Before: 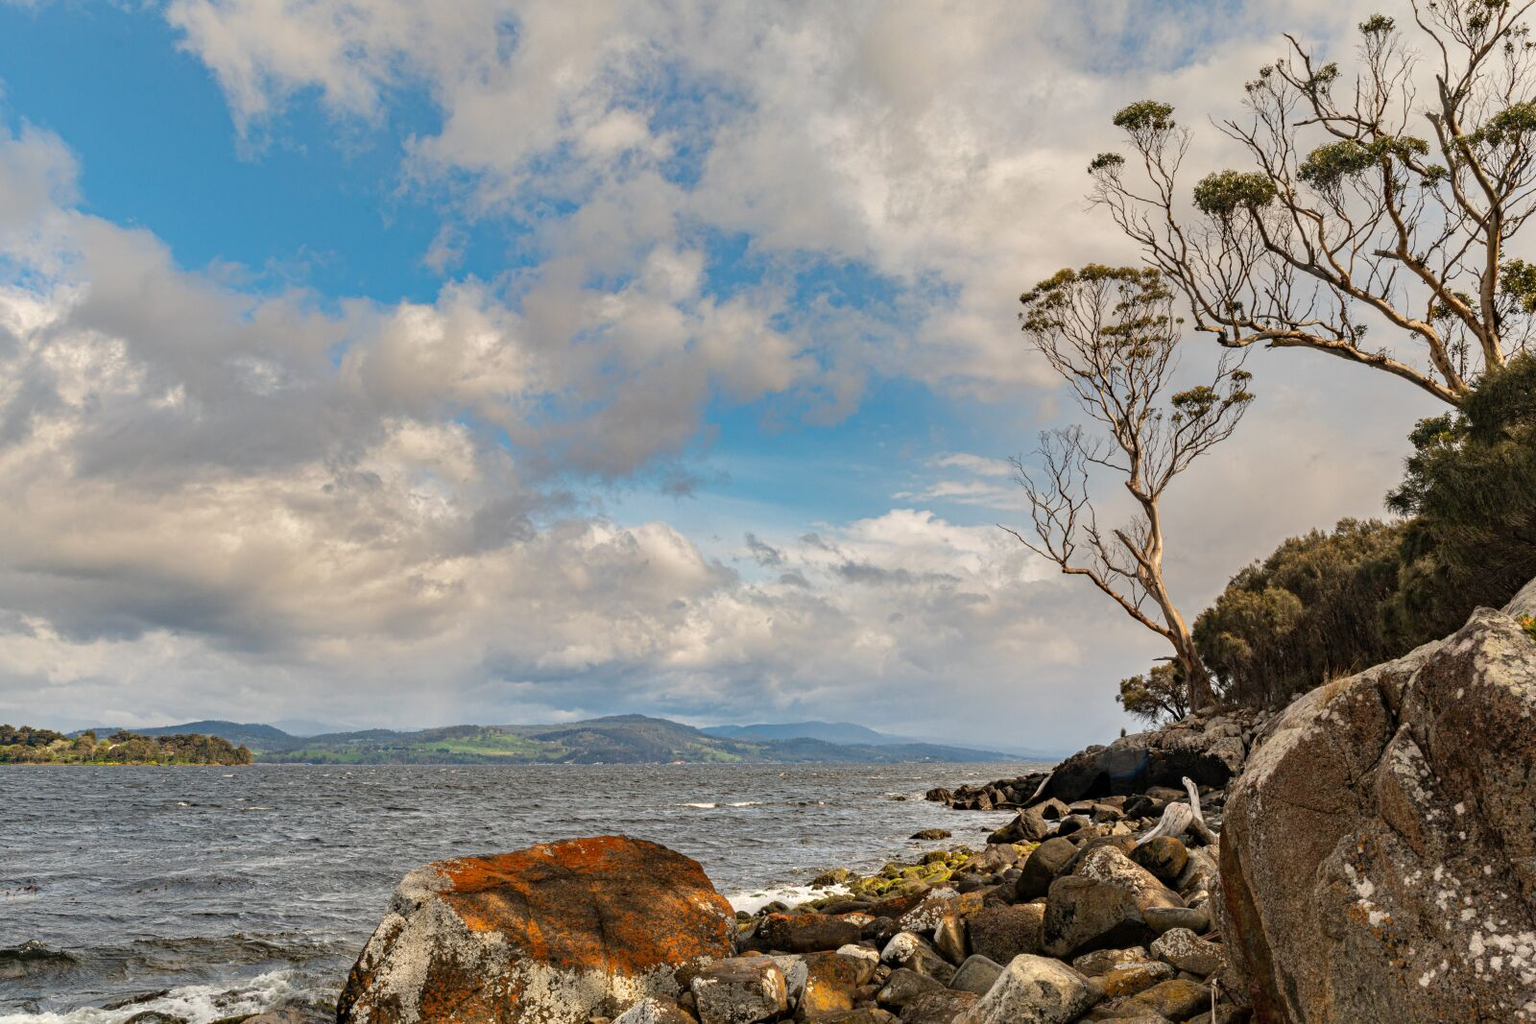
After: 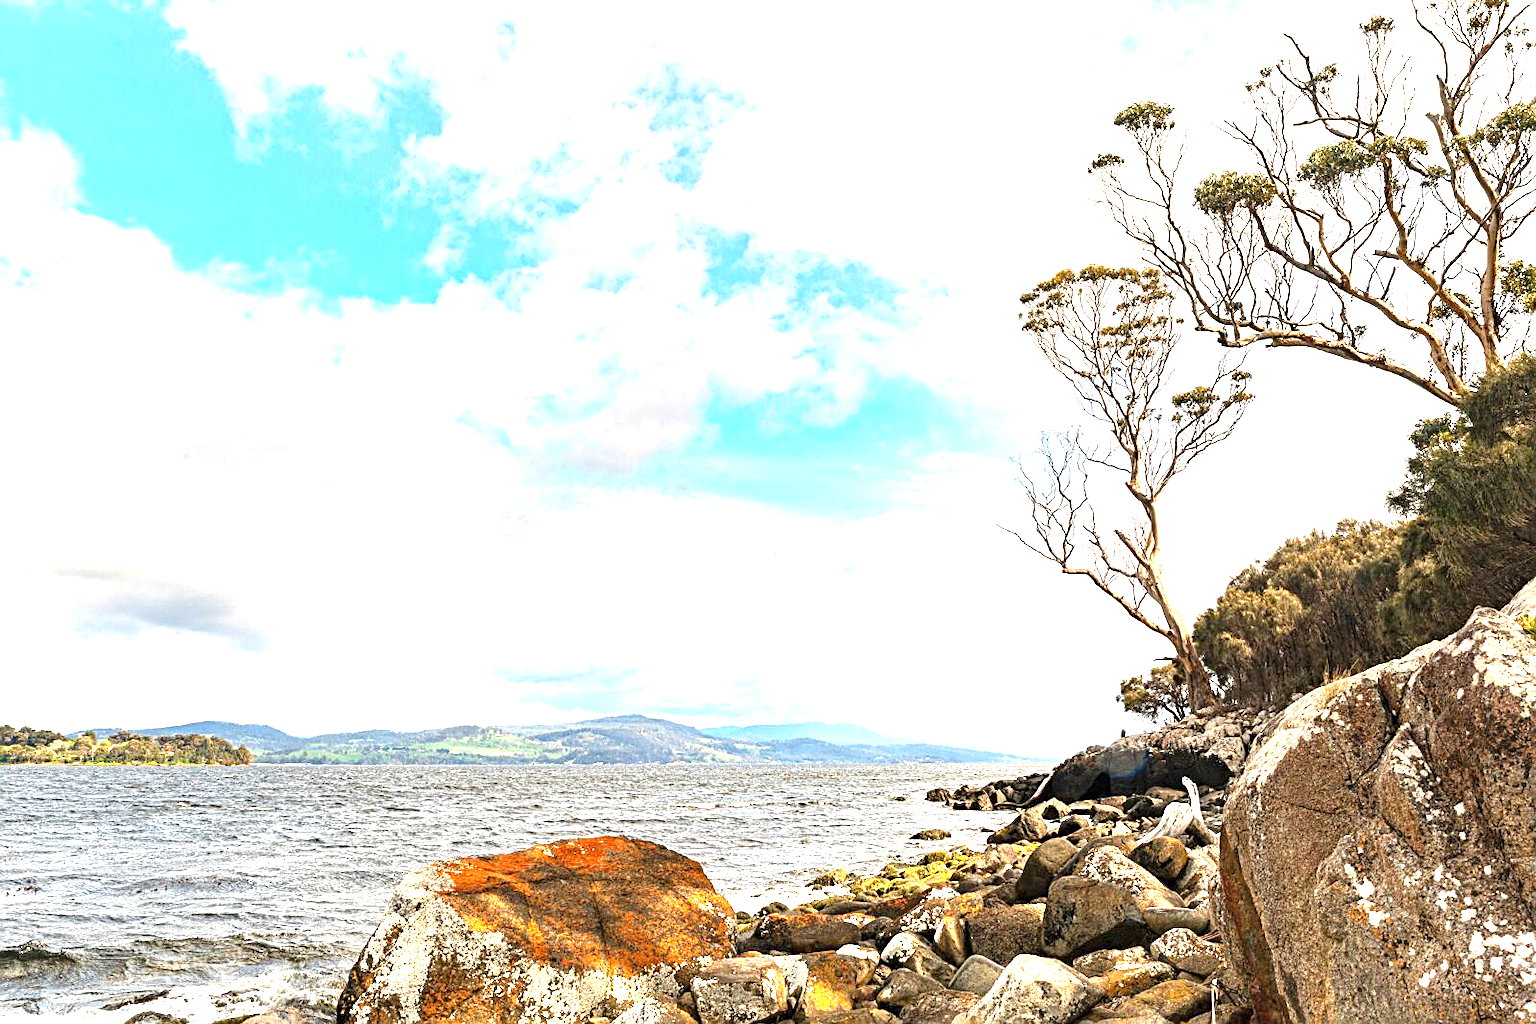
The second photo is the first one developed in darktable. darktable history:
sharpen: on, module defaults
exposure: black level correction 0, exposure 1.9 EV, compensate highlight preservation false
